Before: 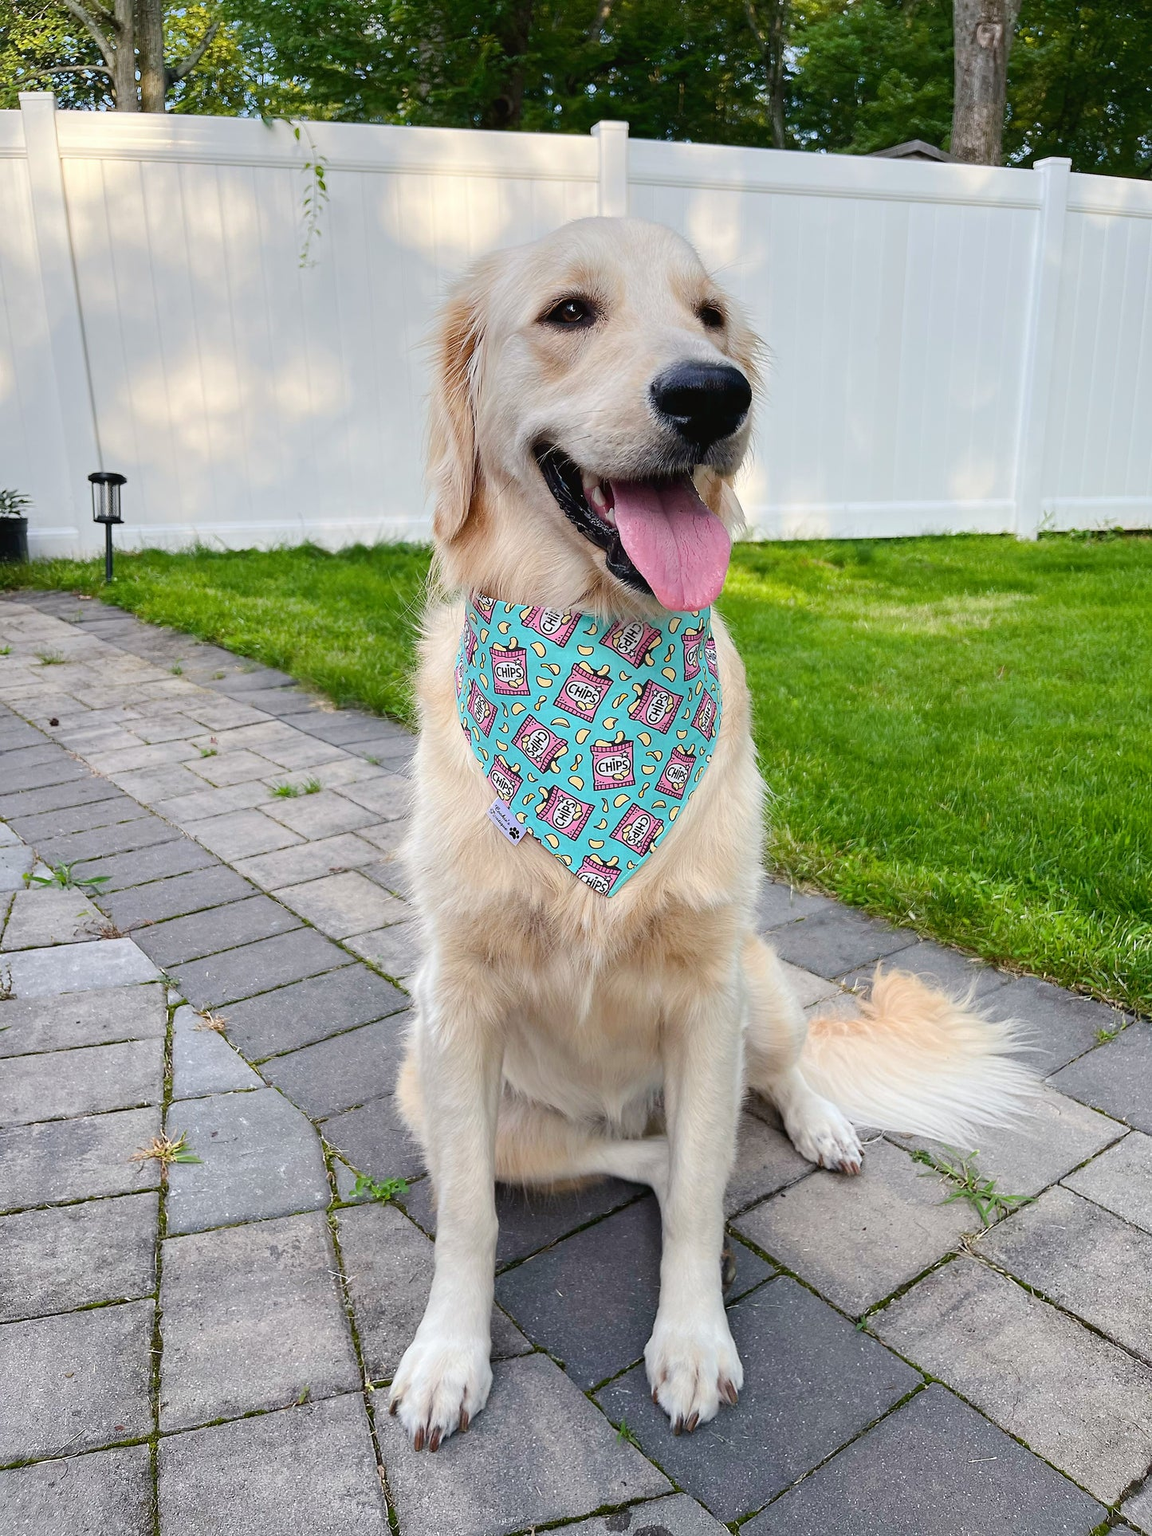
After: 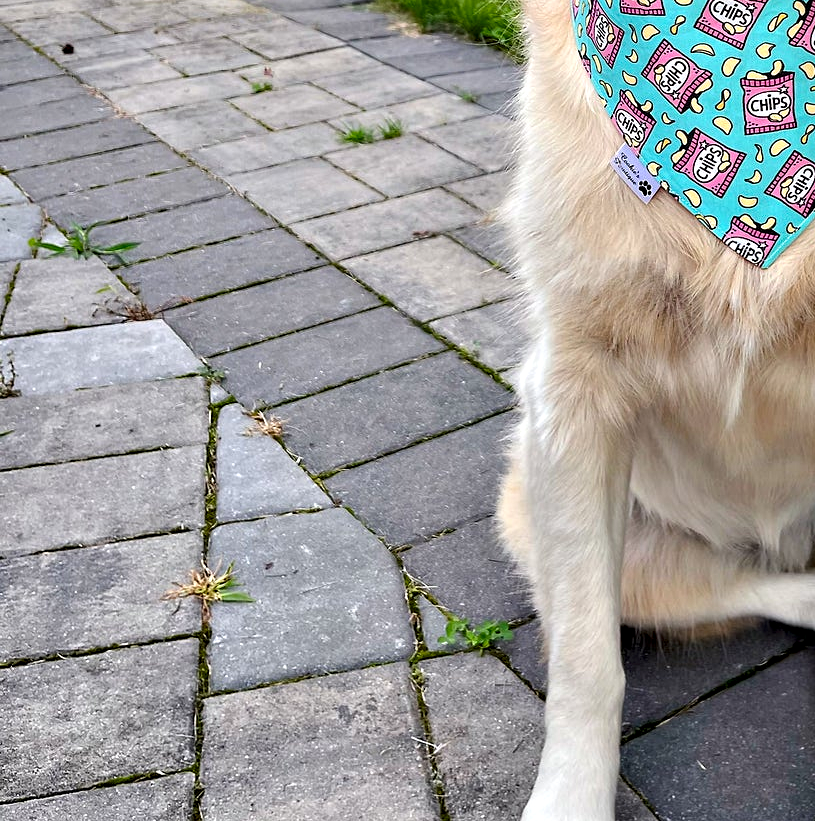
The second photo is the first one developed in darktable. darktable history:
crop: top 44.483%, right 43.593%, bottom 12.892%
contrast equalizer: octaves 7, y [[0.6 ×6], [0.55 ×6], [0 ×6], [0 ×6], [0 ×6]]
